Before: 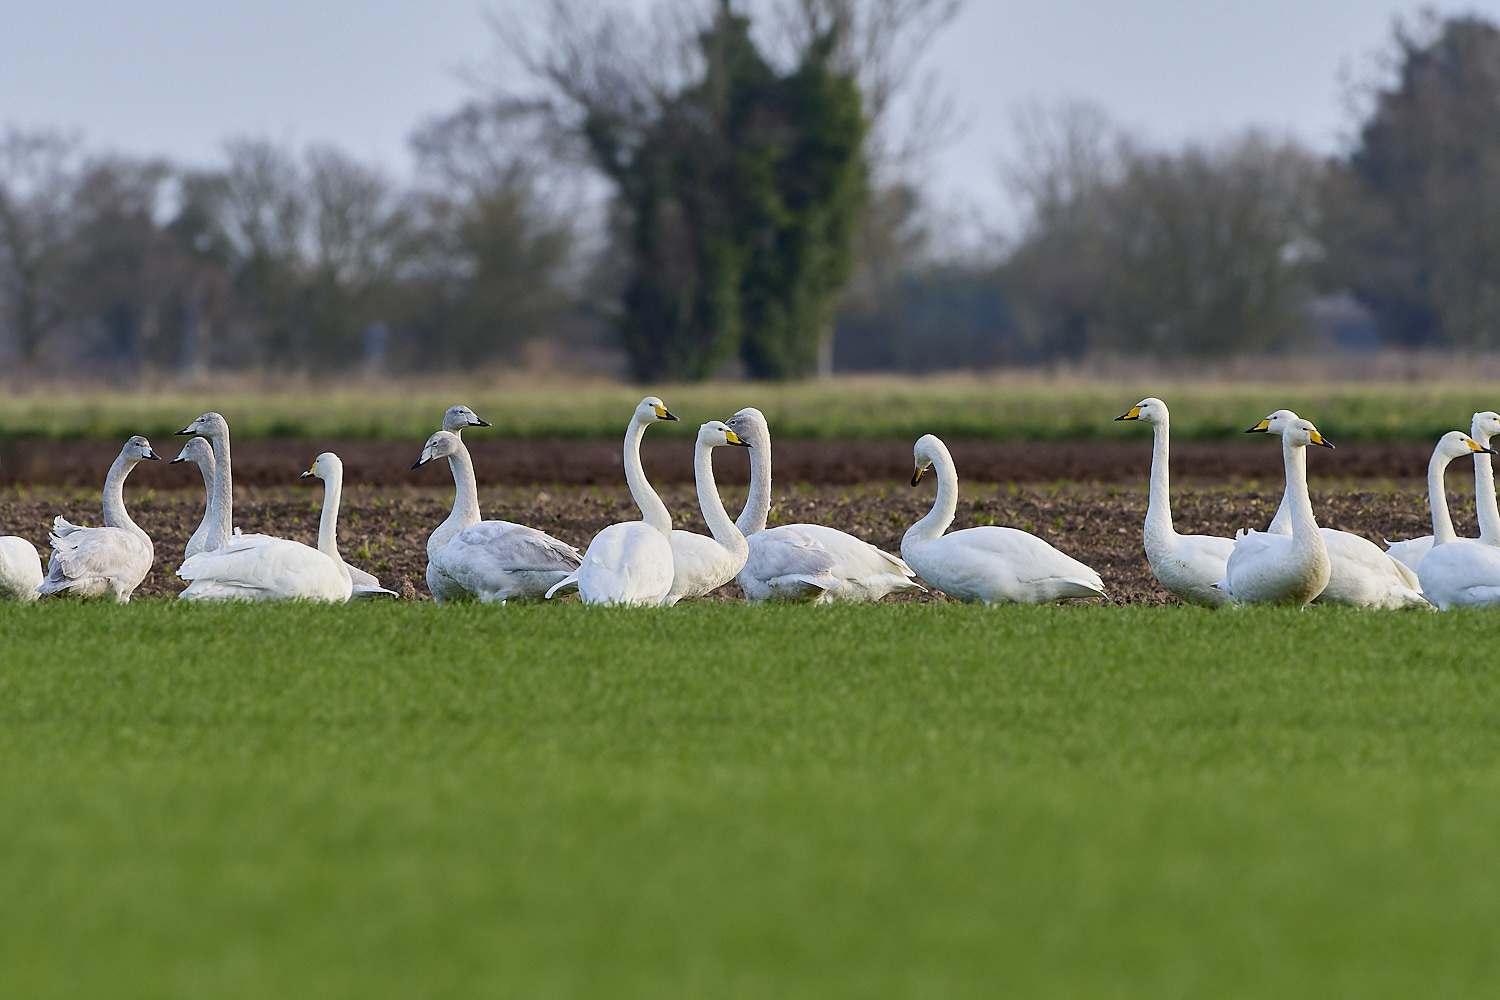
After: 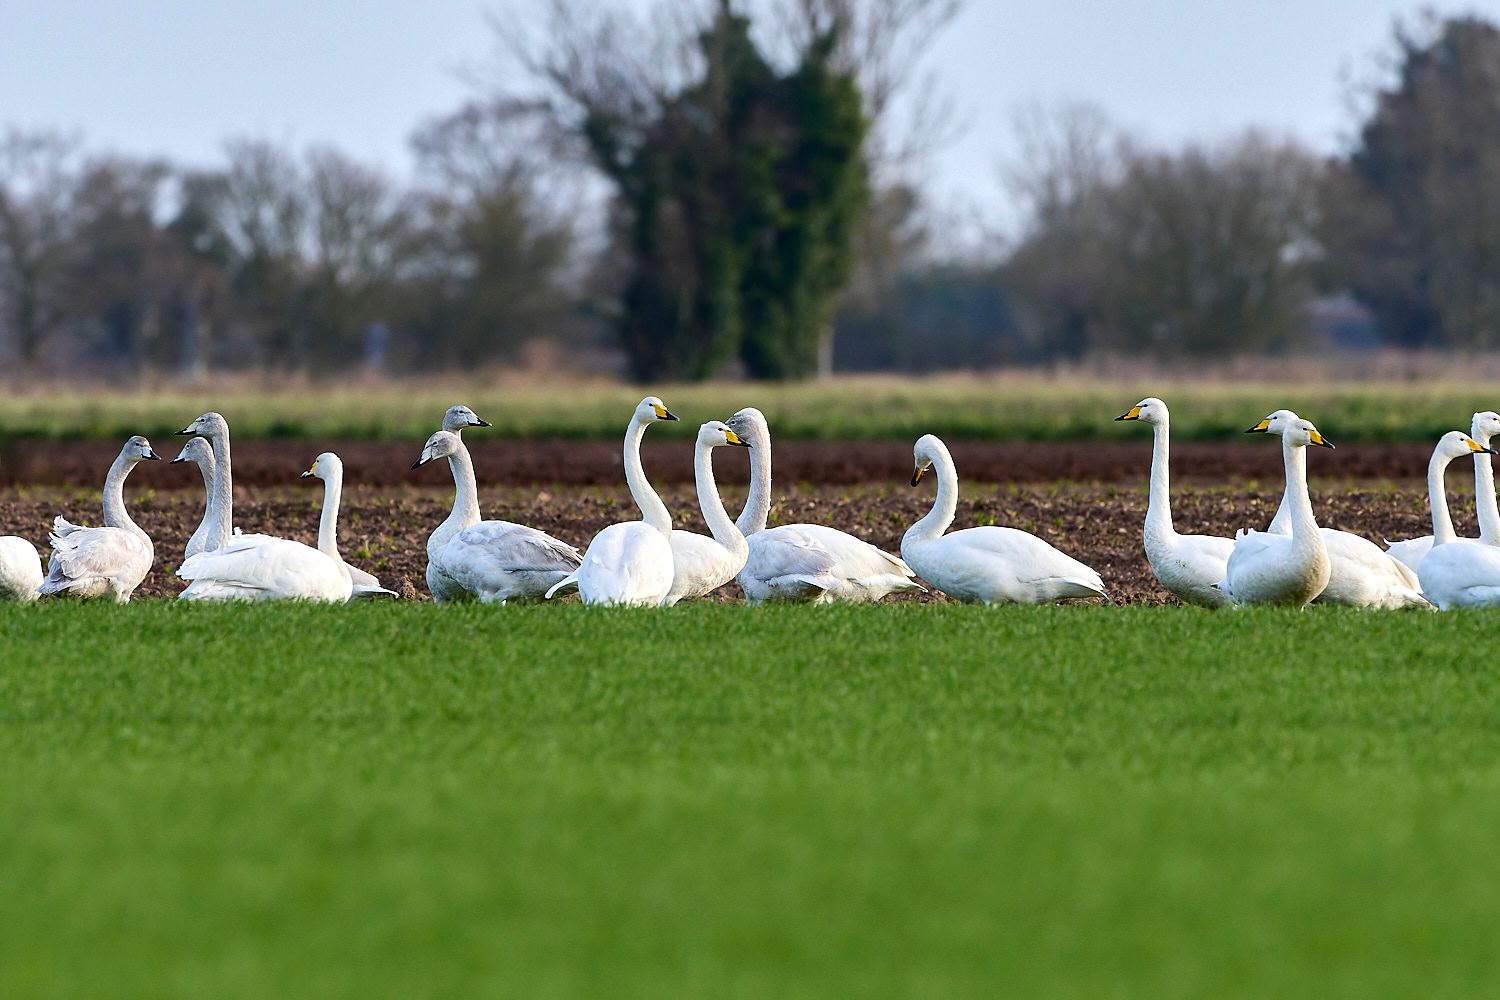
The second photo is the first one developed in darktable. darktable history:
tone equalizer: -8 EV -0.382 EV, -7 EV -0.379 EV, -6 EV -0.354 EV, -5 EV -0.204 EV, -3 EV 0.193 EV, -2 EV 0.315 EV, -1 EV 0.398 EV, +0 EV 0.44 EV, edges refinement/feathering 500, mask exposure compensation -1.57 EV, preserve details no
